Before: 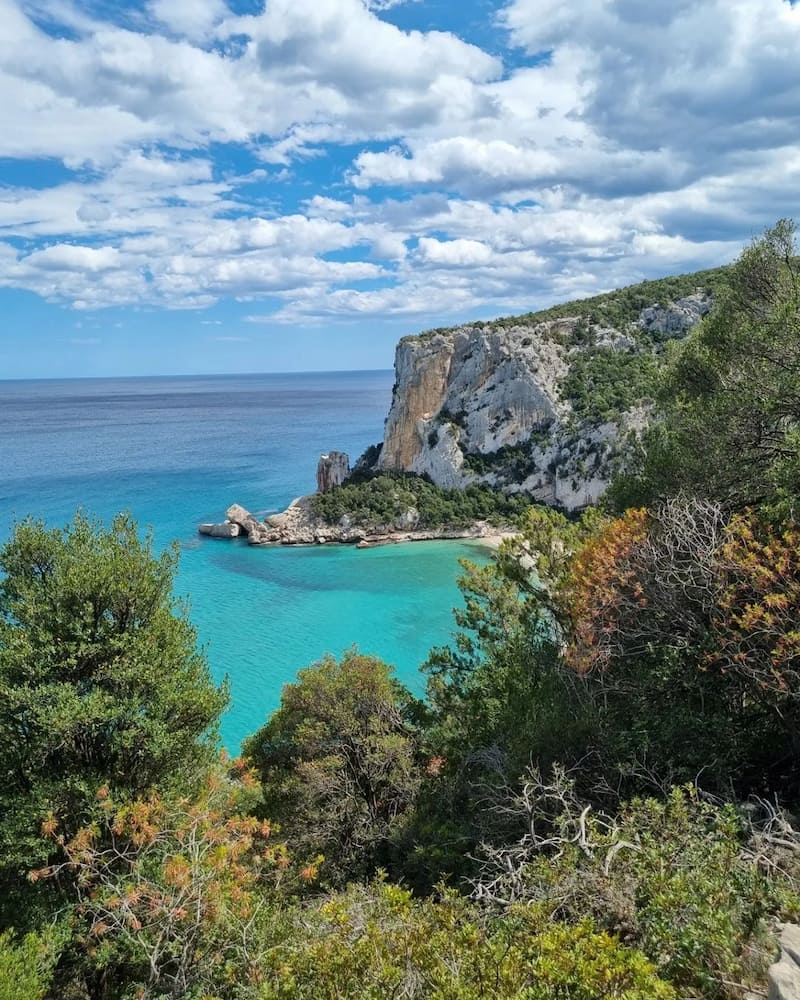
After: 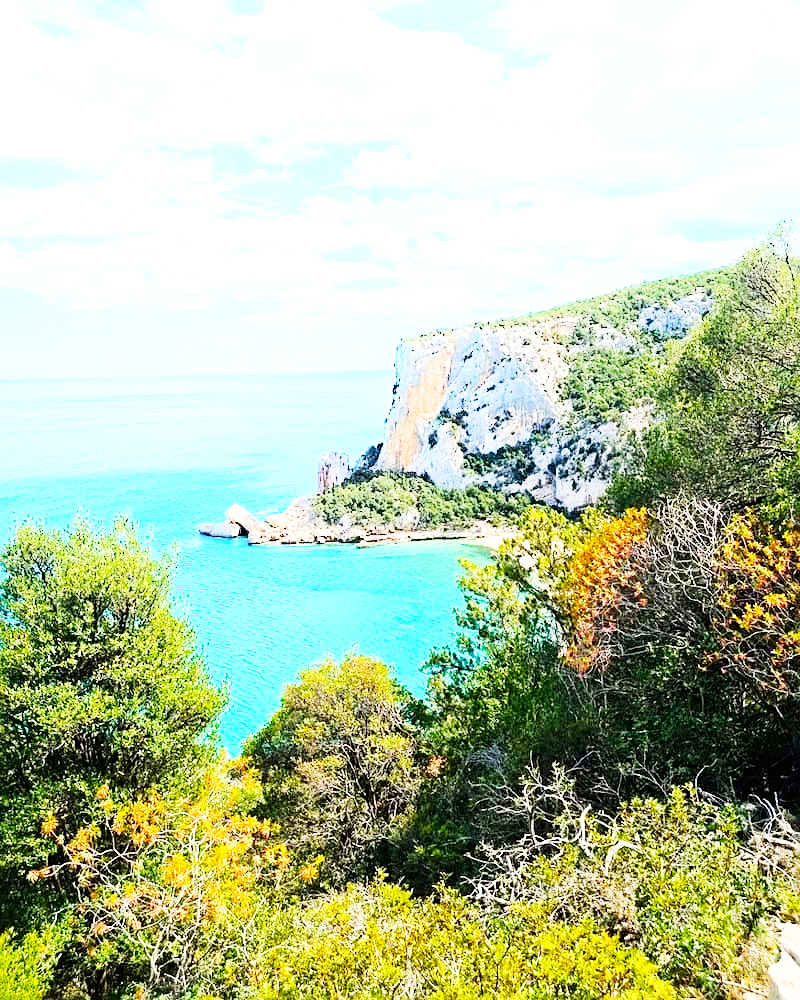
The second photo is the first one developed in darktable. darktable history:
shadows and highlights: shadows -52.93, highlights 85.63, soften with gaussian
base curve: curves: ch0 [(0, 0) (0.007, 0.004) (0.027, 0.03) (0.046, 0.07) (0.207, 0.54) (0.442, 0.872) (0.673, 0.972) (1, 1)], preserve colors none
sharpen: amount 0.497
color balance rgb: highlights gain › chroma 1.087%, highlights gain › hue 52.61°, perceptual saturation grading › global saturation 29.535%, perceptual brilliance grading › global brilliance 10.283%, perceptual brilliance grading › shadows 14.184%, global vibrance 20%
